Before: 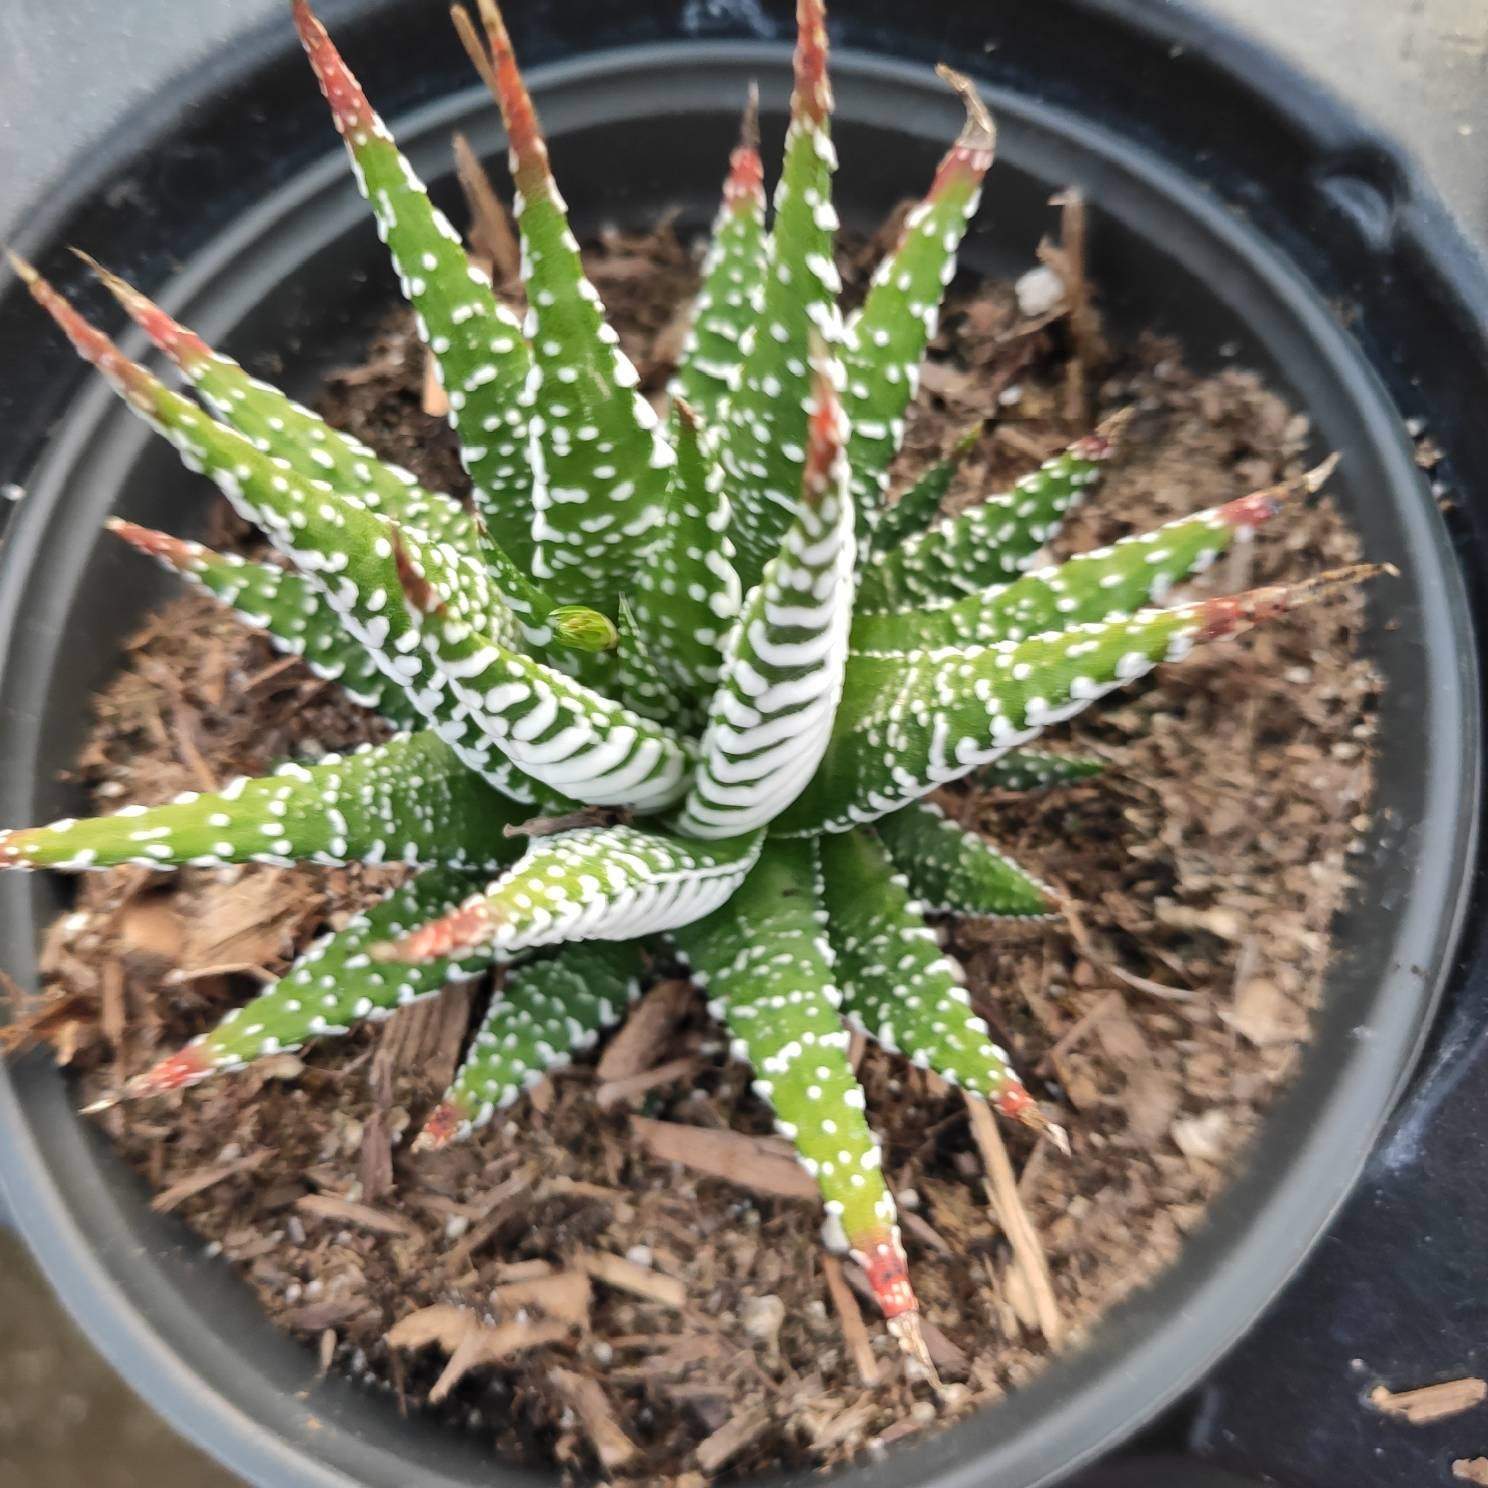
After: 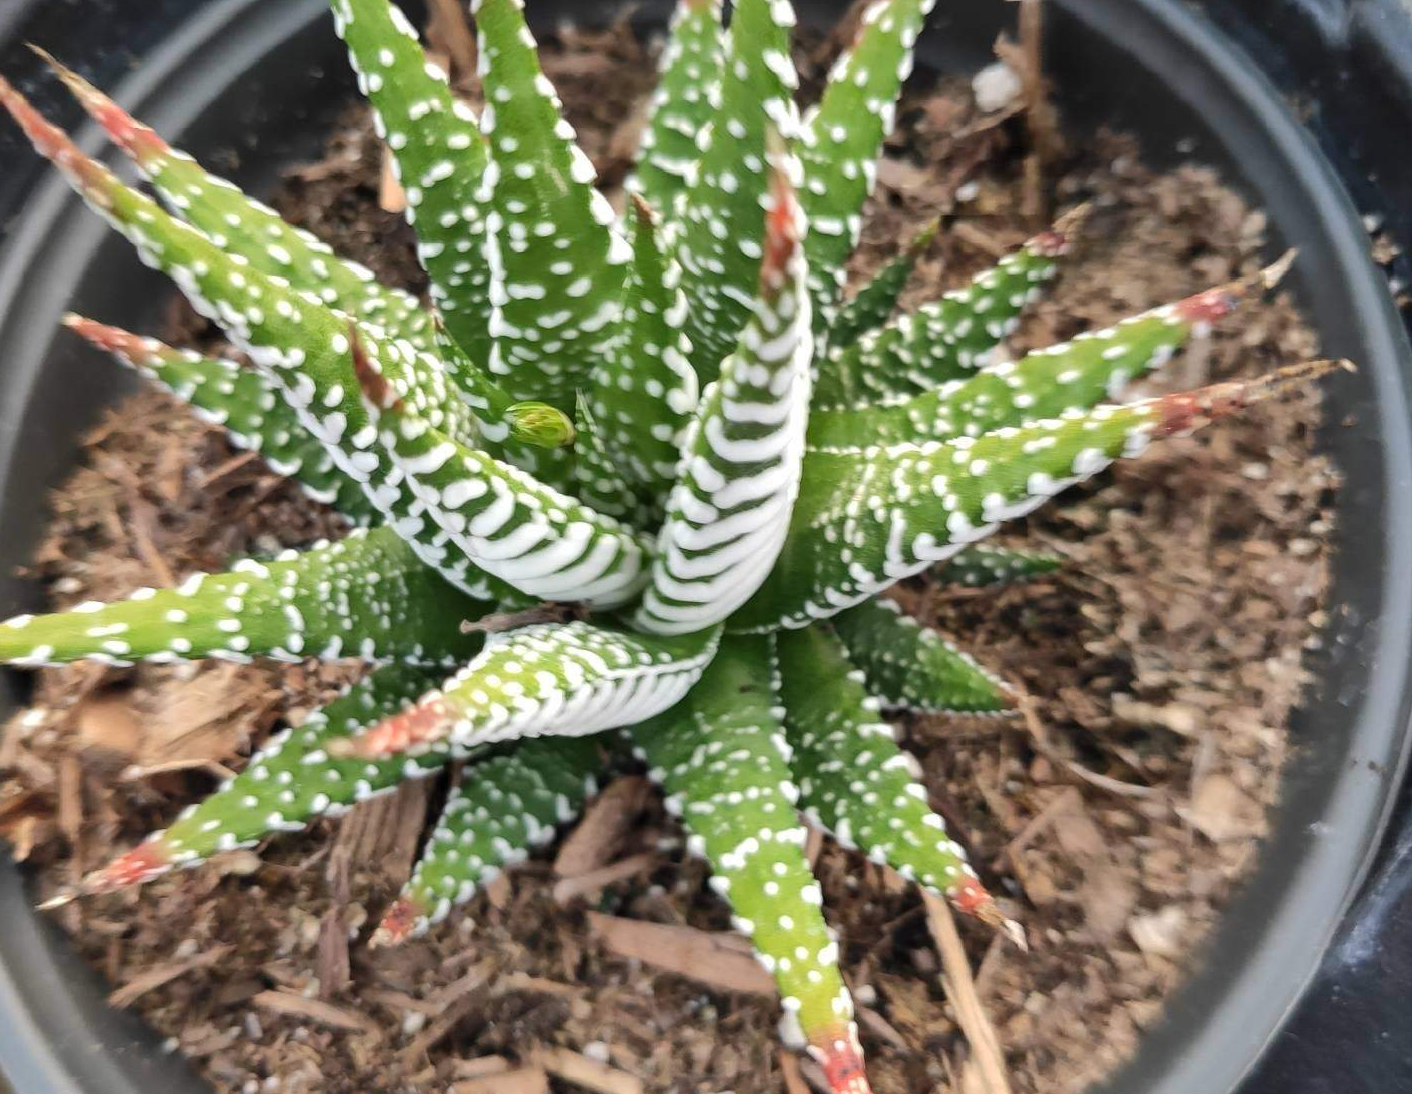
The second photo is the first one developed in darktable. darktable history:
crop and rotate: left 2.932%, top 13.764%, right 2.157%, bottom 12.693%
